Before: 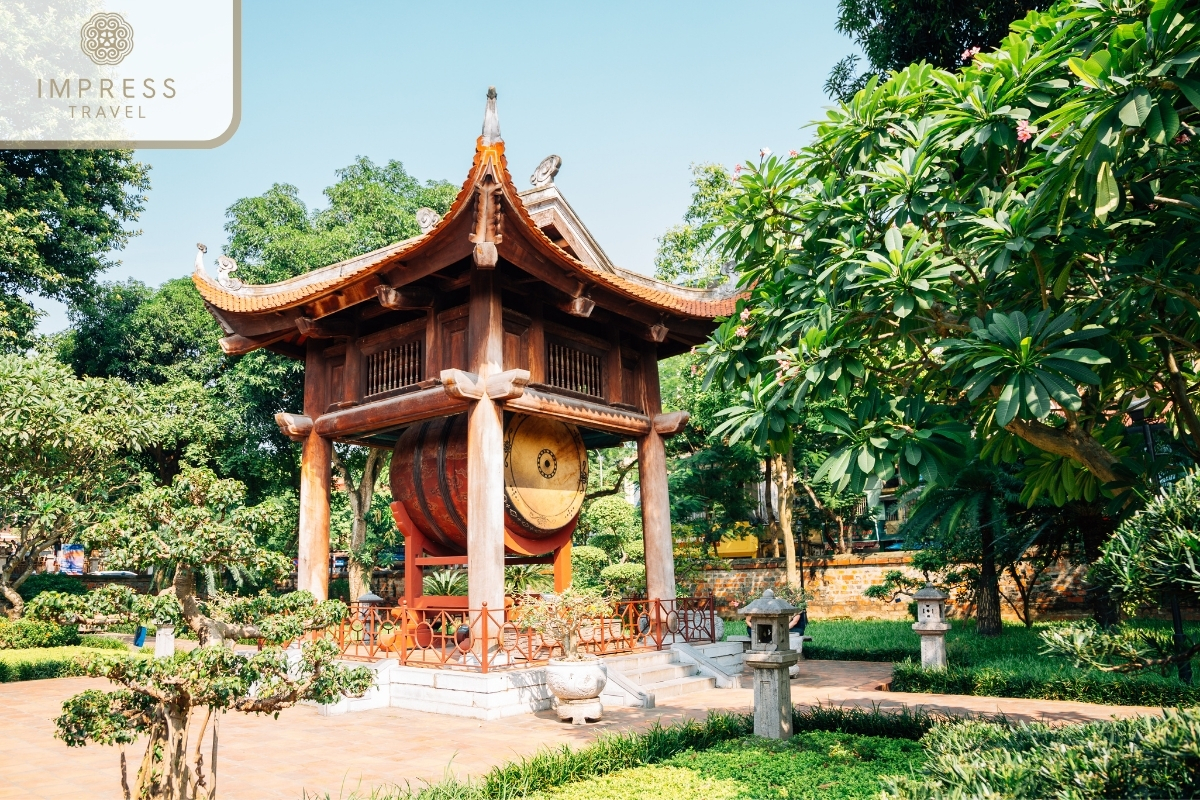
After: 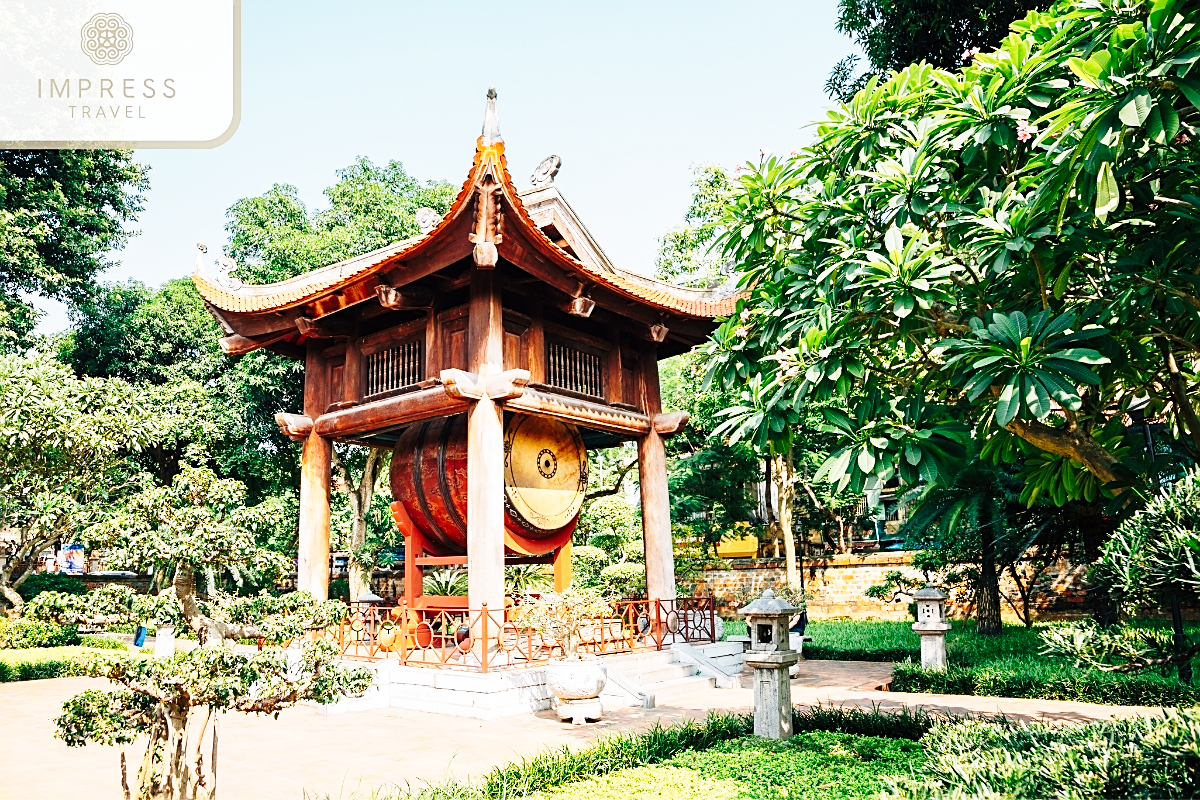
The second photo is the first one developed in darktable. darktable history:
base curve: curves: ch0 [(0, 0) (0.028, 0.03) (0.121, 0.232) (0.46, 0.748) (0.859, 0.968) (1, 1)], preserve colors none
sharpen: amount 0.533
